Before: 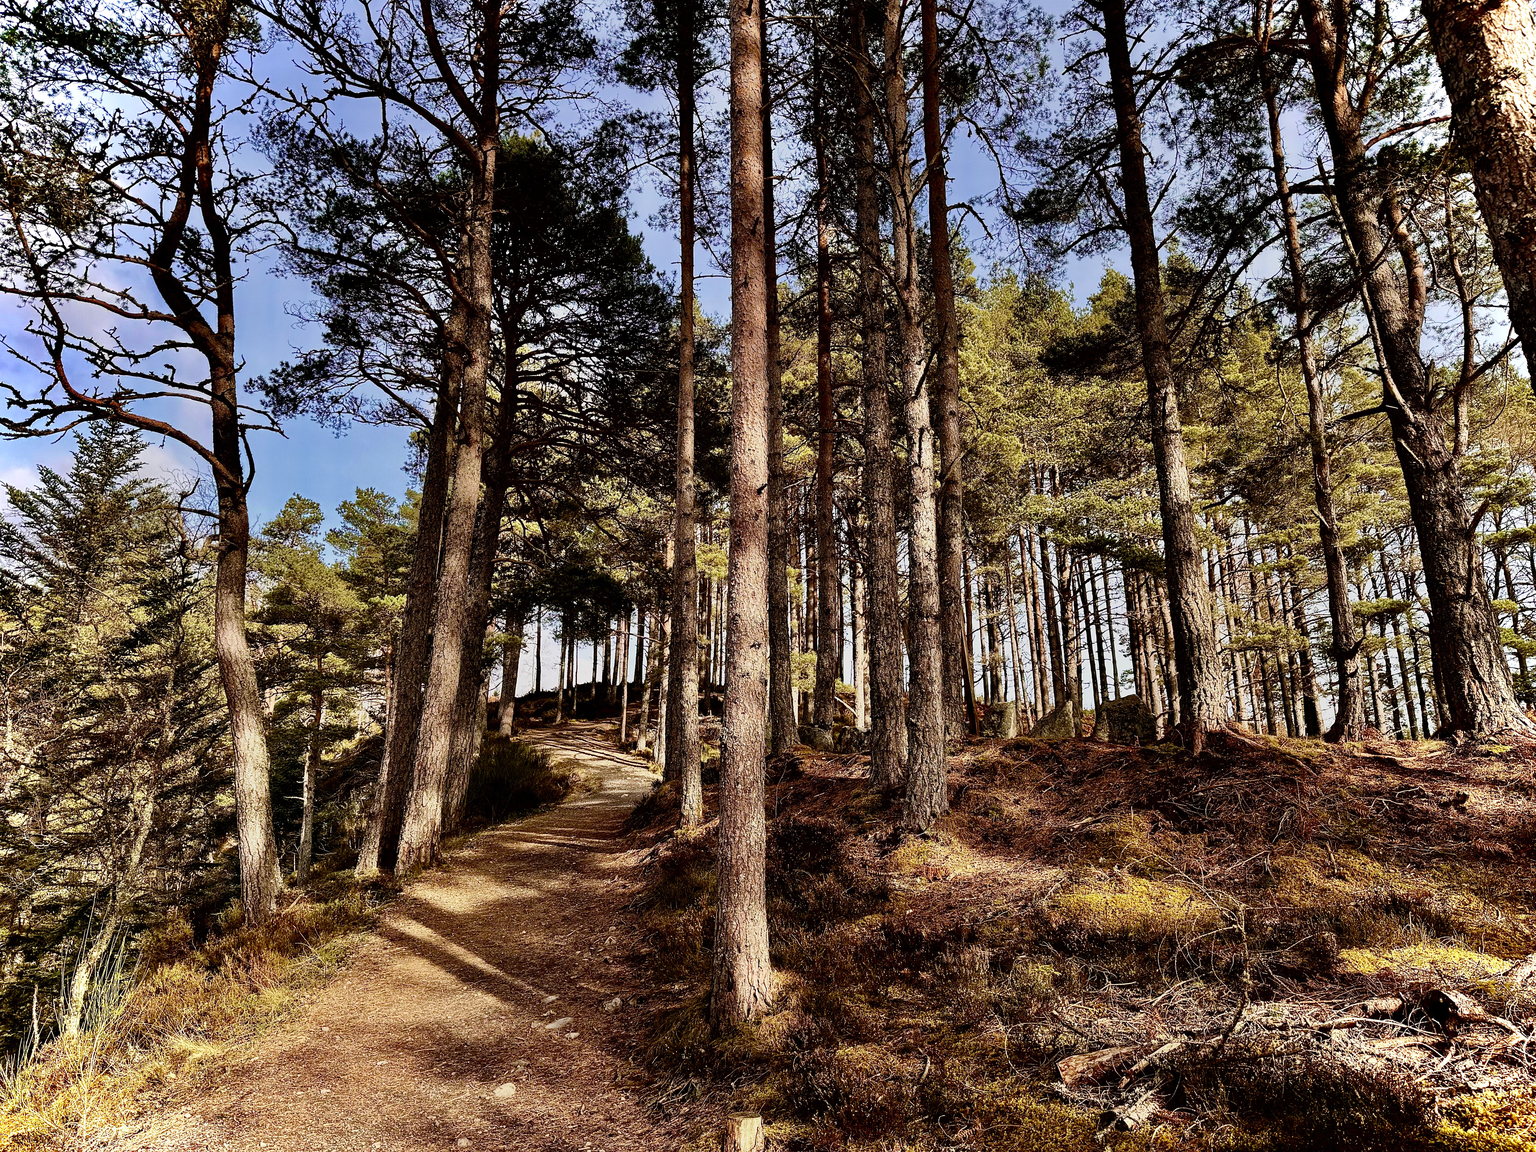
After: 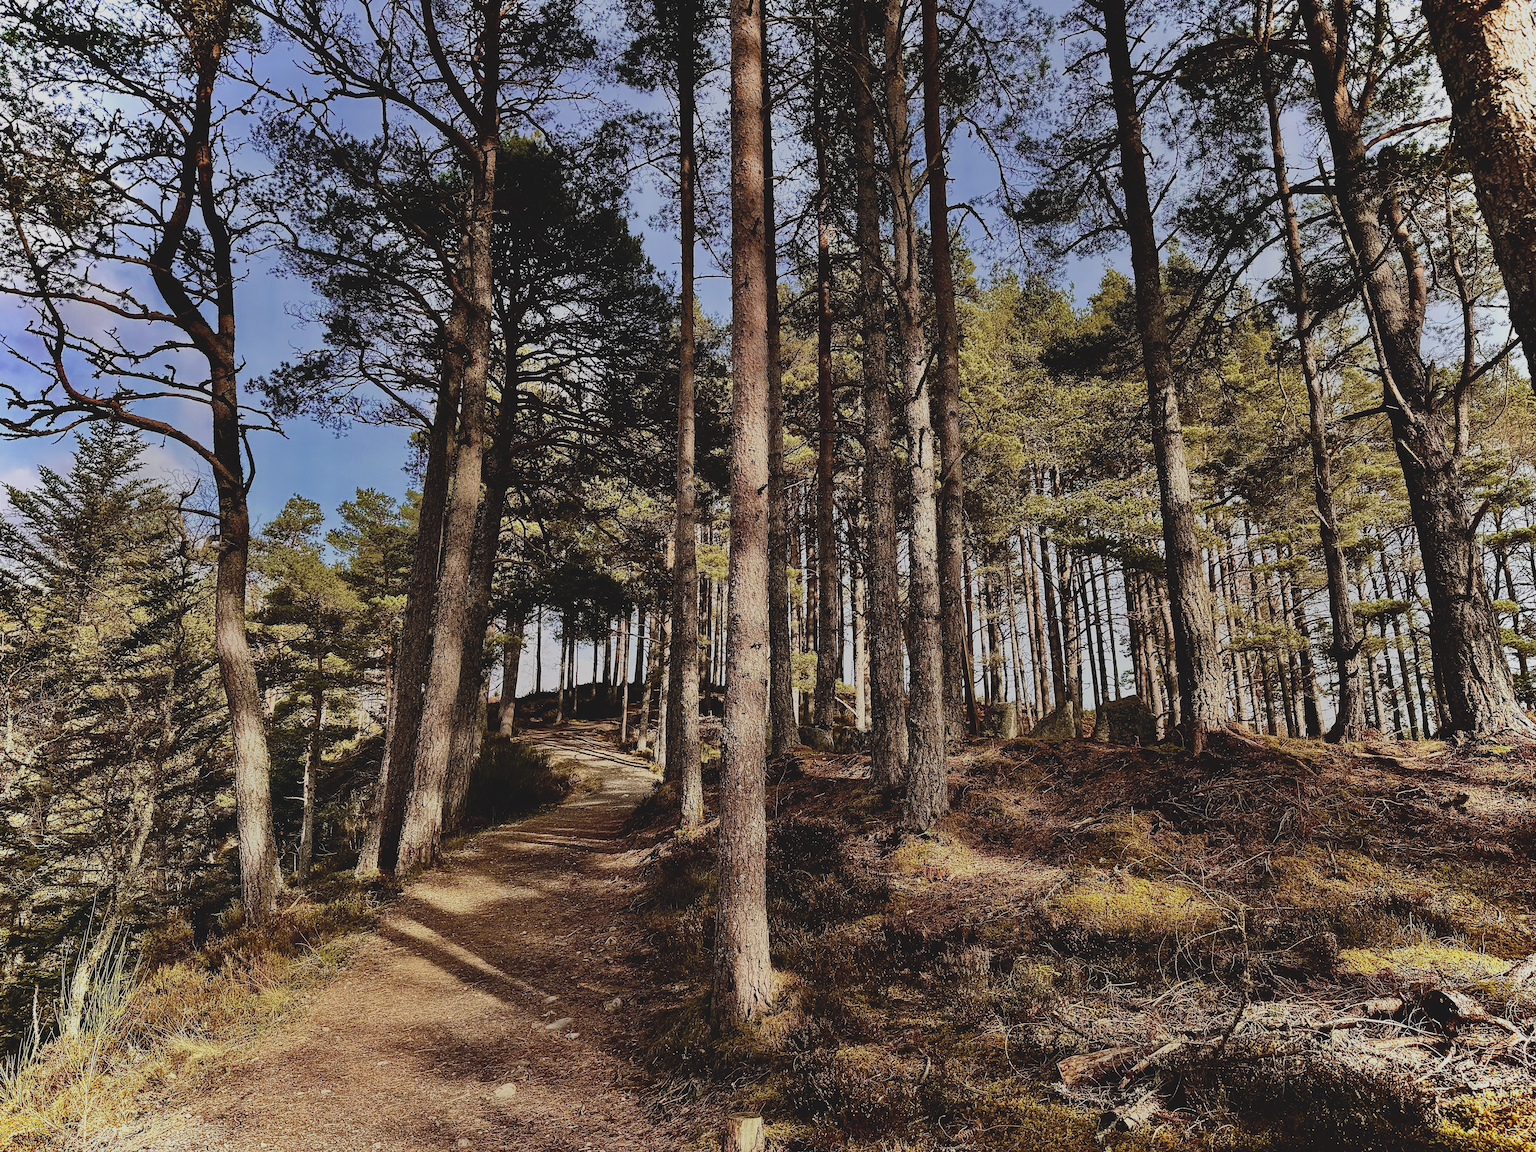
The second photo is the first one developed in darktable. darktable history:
exposure: black level correction -0.015, exposure -0.526 EV, compensate highlight preservation false
